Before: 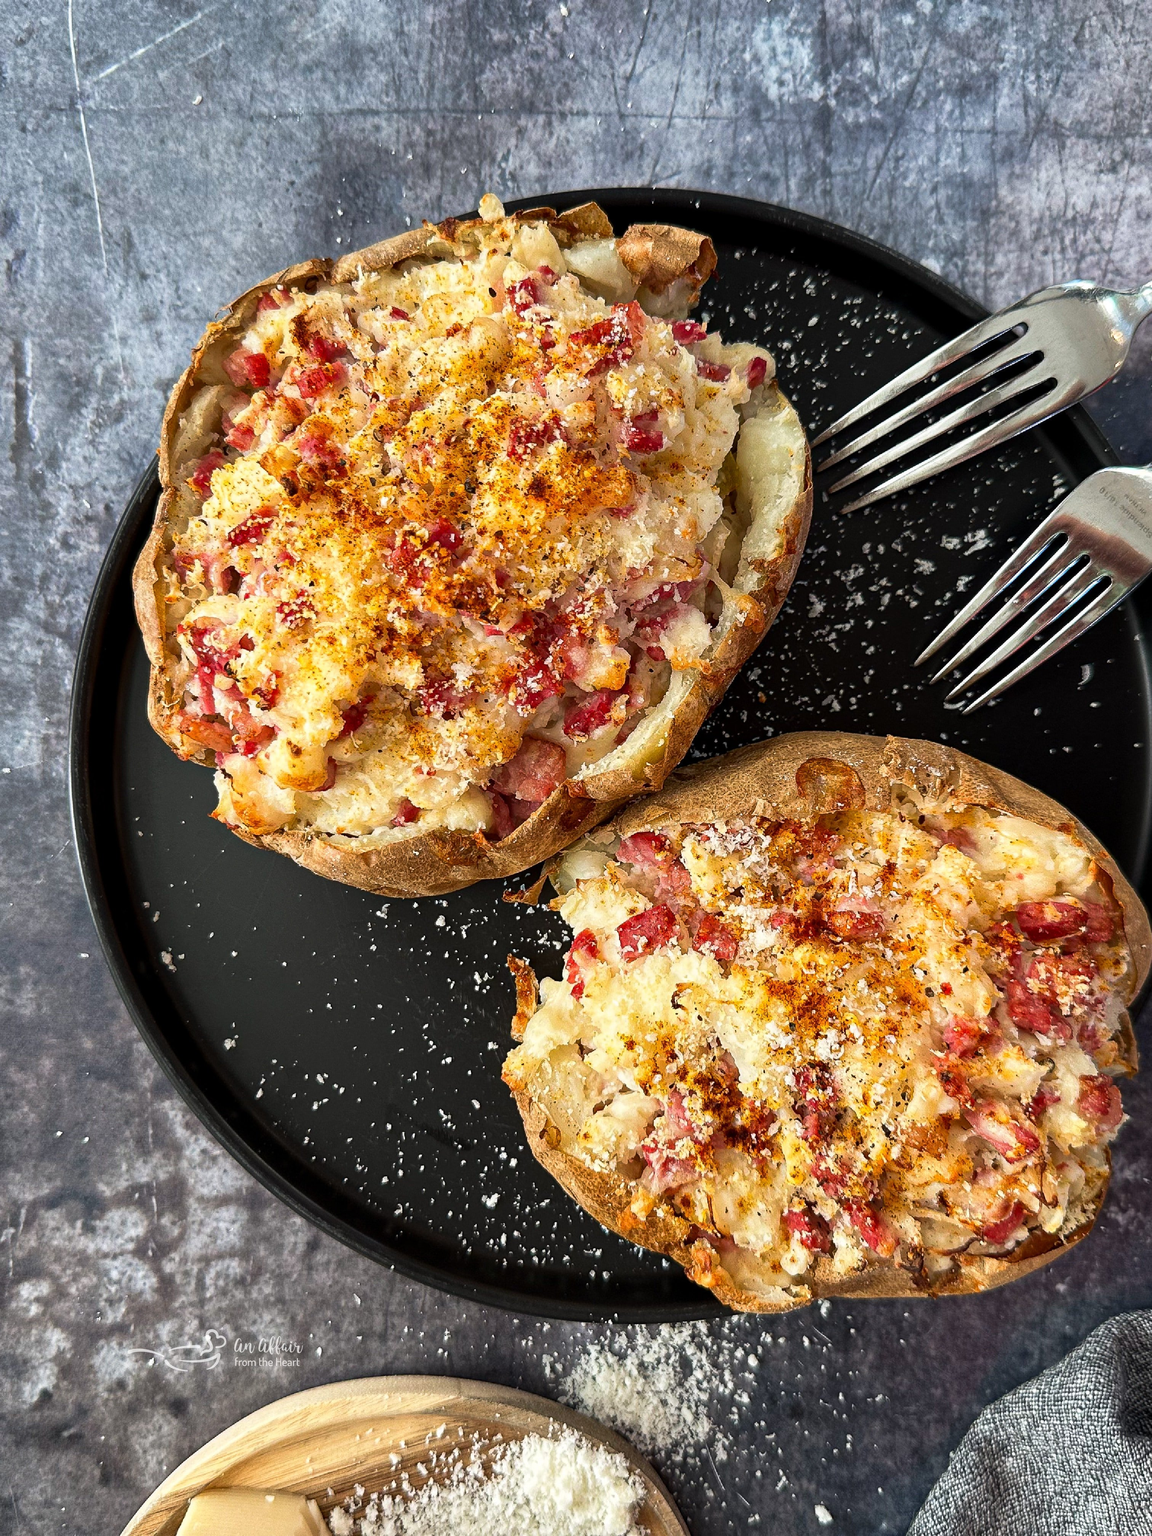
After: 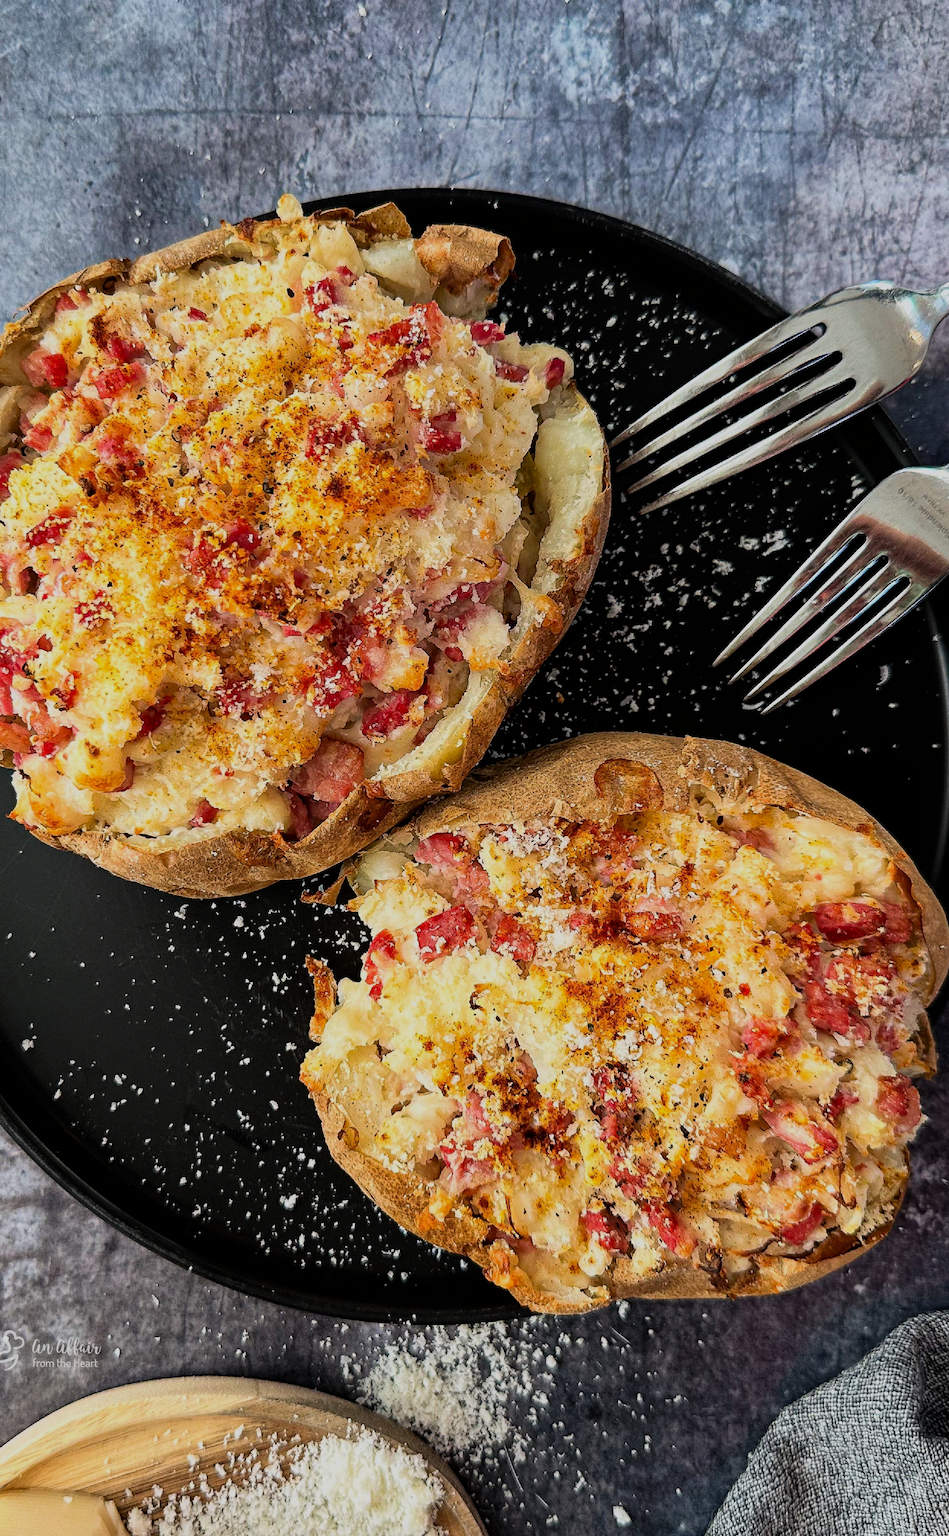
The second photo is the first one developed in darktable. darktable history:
filmic rgb: black relative exposure -7.65 EV, white relative exposure 4.56 EV, hardness 3.61, color science v6 (2022)
crop: left 17.582%, bottom 0.031%
haze removal: compatibility mode true, adaptive false
